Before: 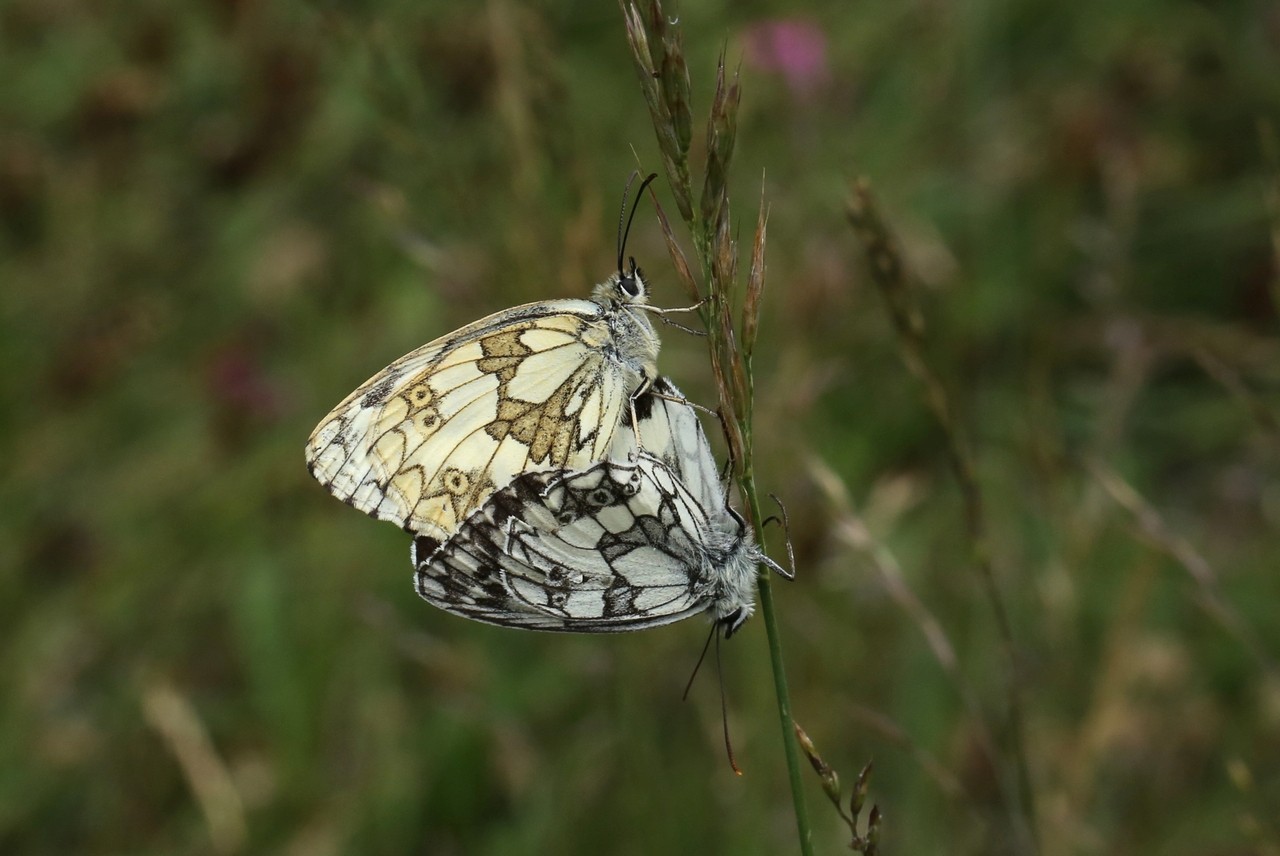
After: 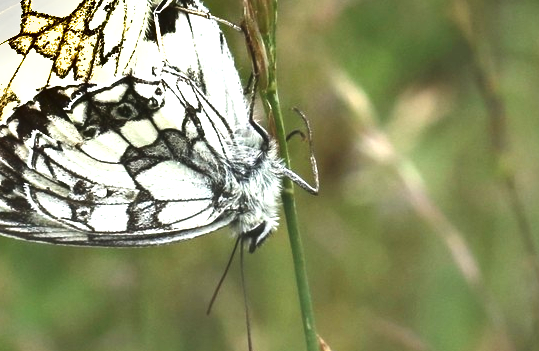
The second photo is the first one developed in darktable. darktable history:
exposure: black level correction 0, exposure 1.1 EV, compensate exposure bias true, compensate highlight preservation false
color balance: lift [1.007, 1, 1, 1], gamma [1.097, 1, 1, 1]
shadows and highlights: shadows 30.63, highlights -63.22, shadows color adjustment 98%, highlights color adjustment 58.61%, soften with gaussian
levels: levels [0, 0.43, 0.859]
crop: left 37.221%, top 45.169%, right 20.63%, bottom 13.777%
